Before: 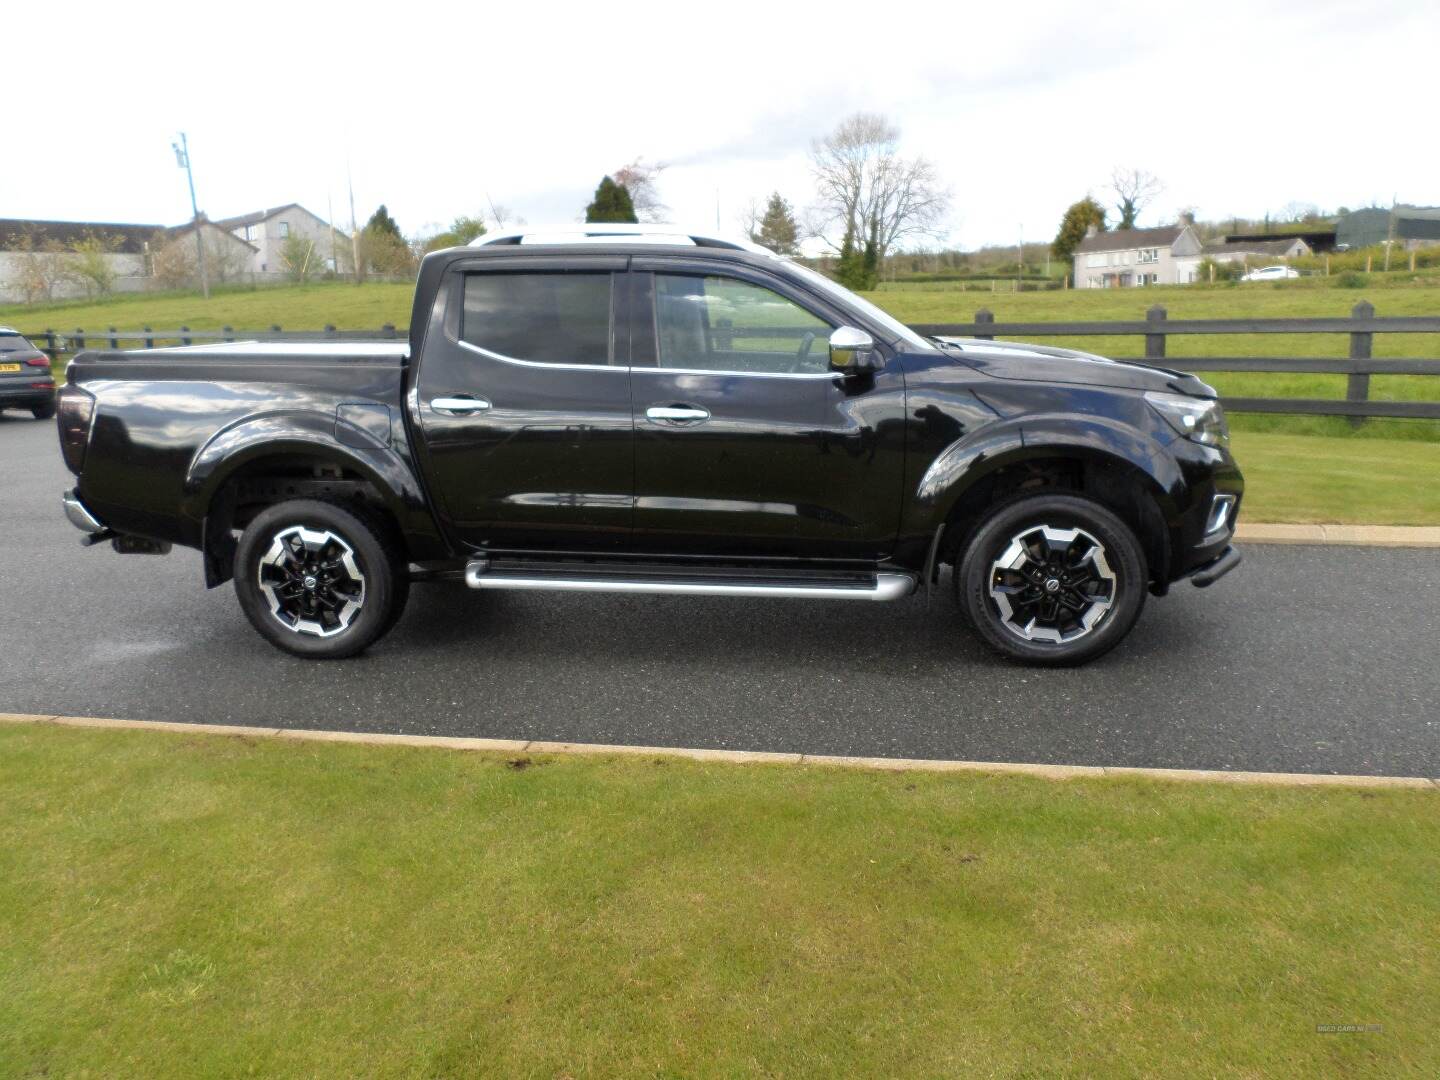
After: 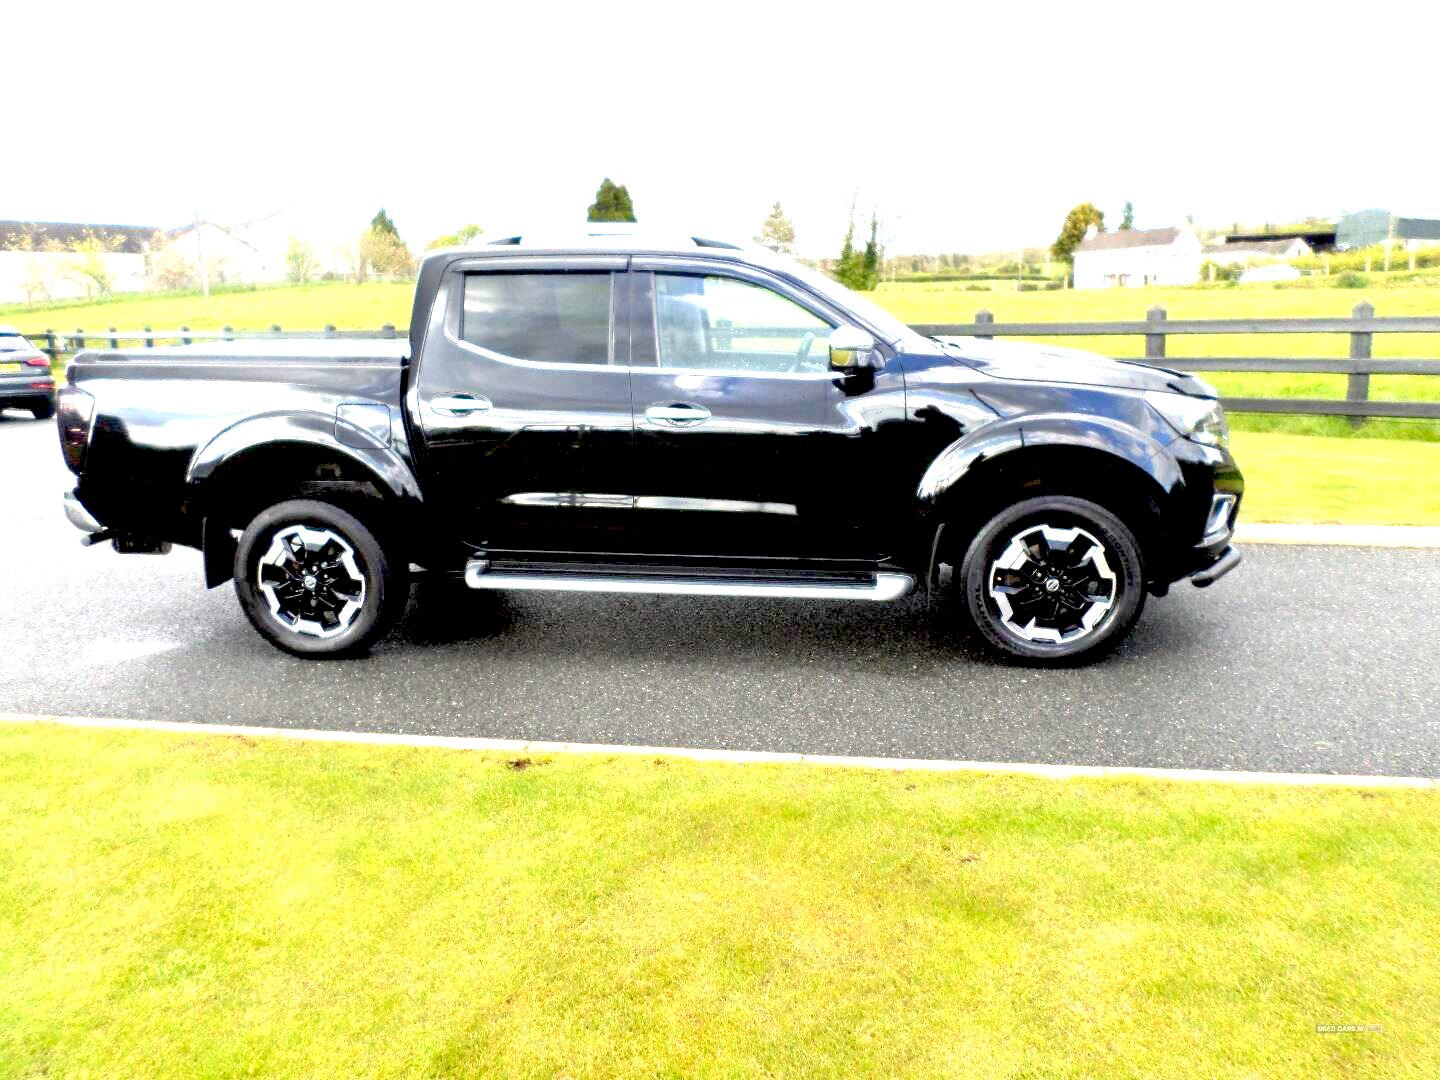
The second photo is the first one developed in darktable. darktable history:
exposure: black level correction 0.015, exposure 1.798 EV, compensate exposure bias true, compensate highlight preservation false
